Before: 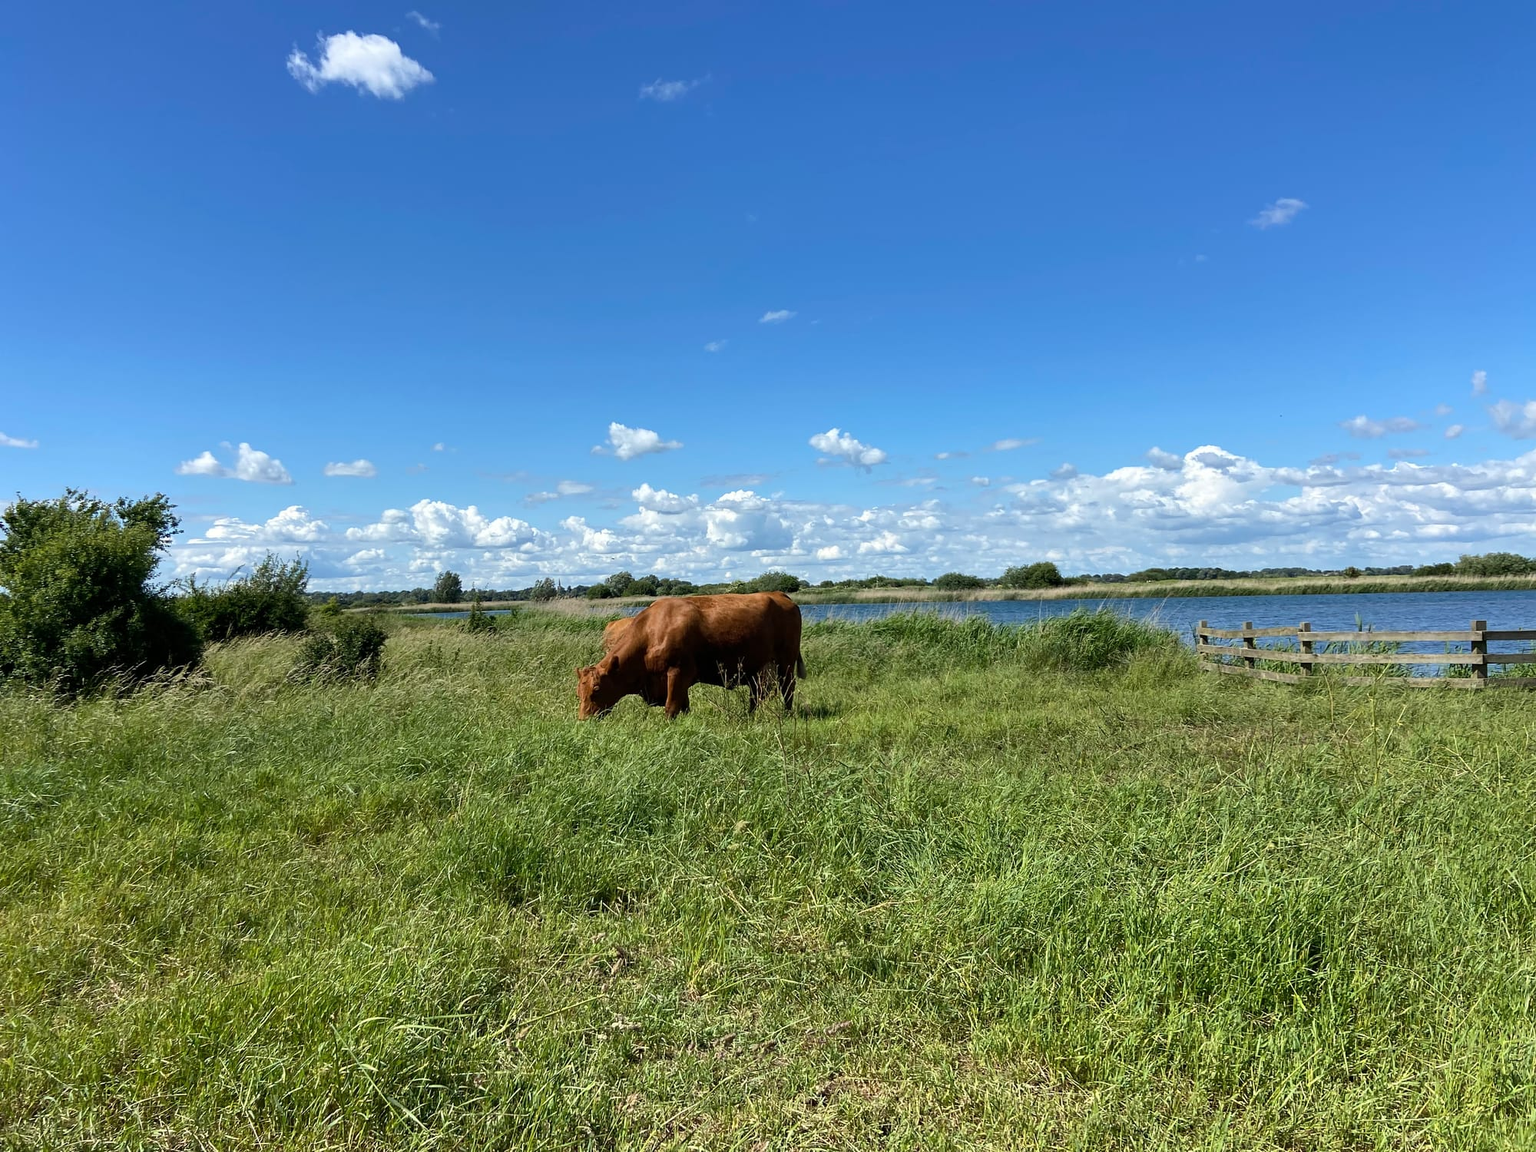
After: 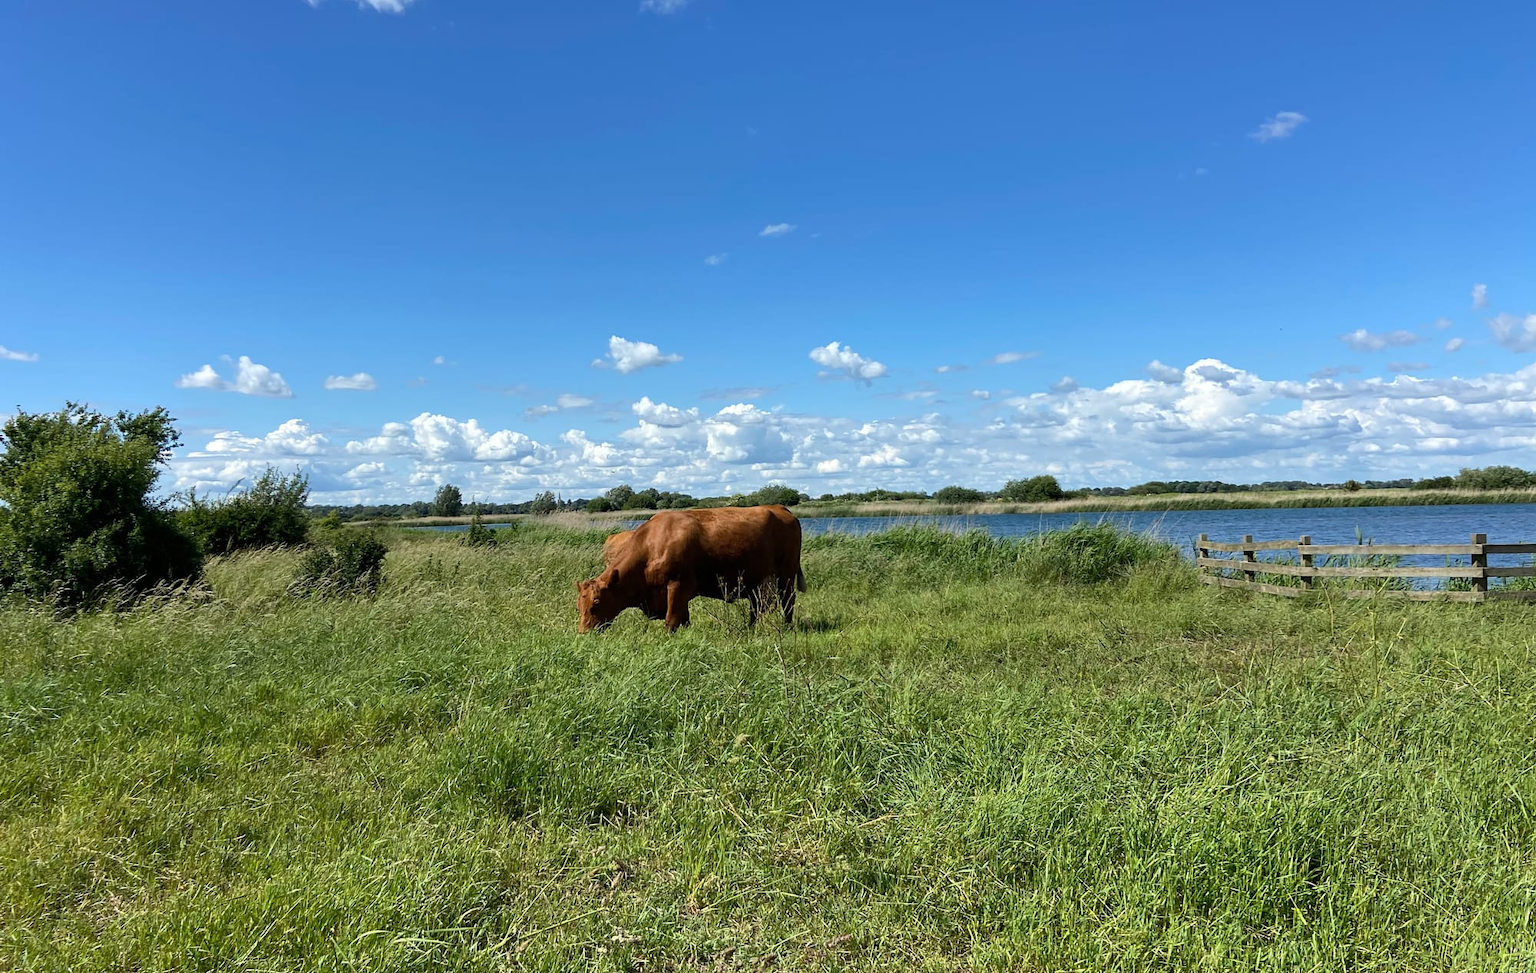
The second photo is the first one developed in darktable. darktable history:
crop: top 7.588%, bottom 7.936%
